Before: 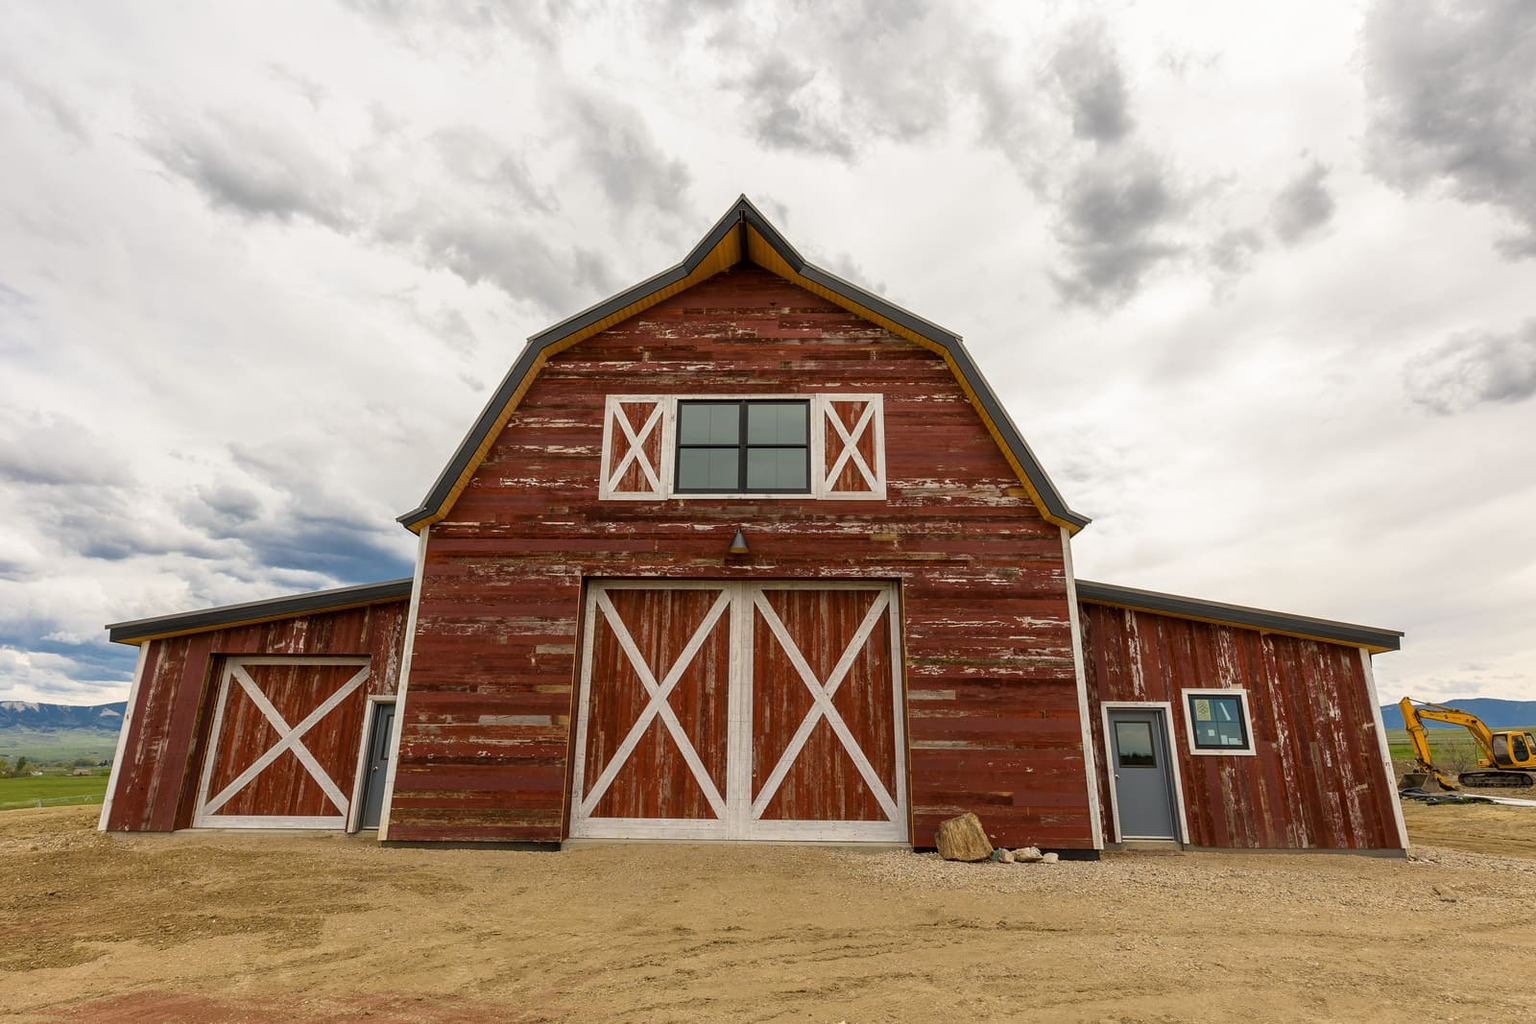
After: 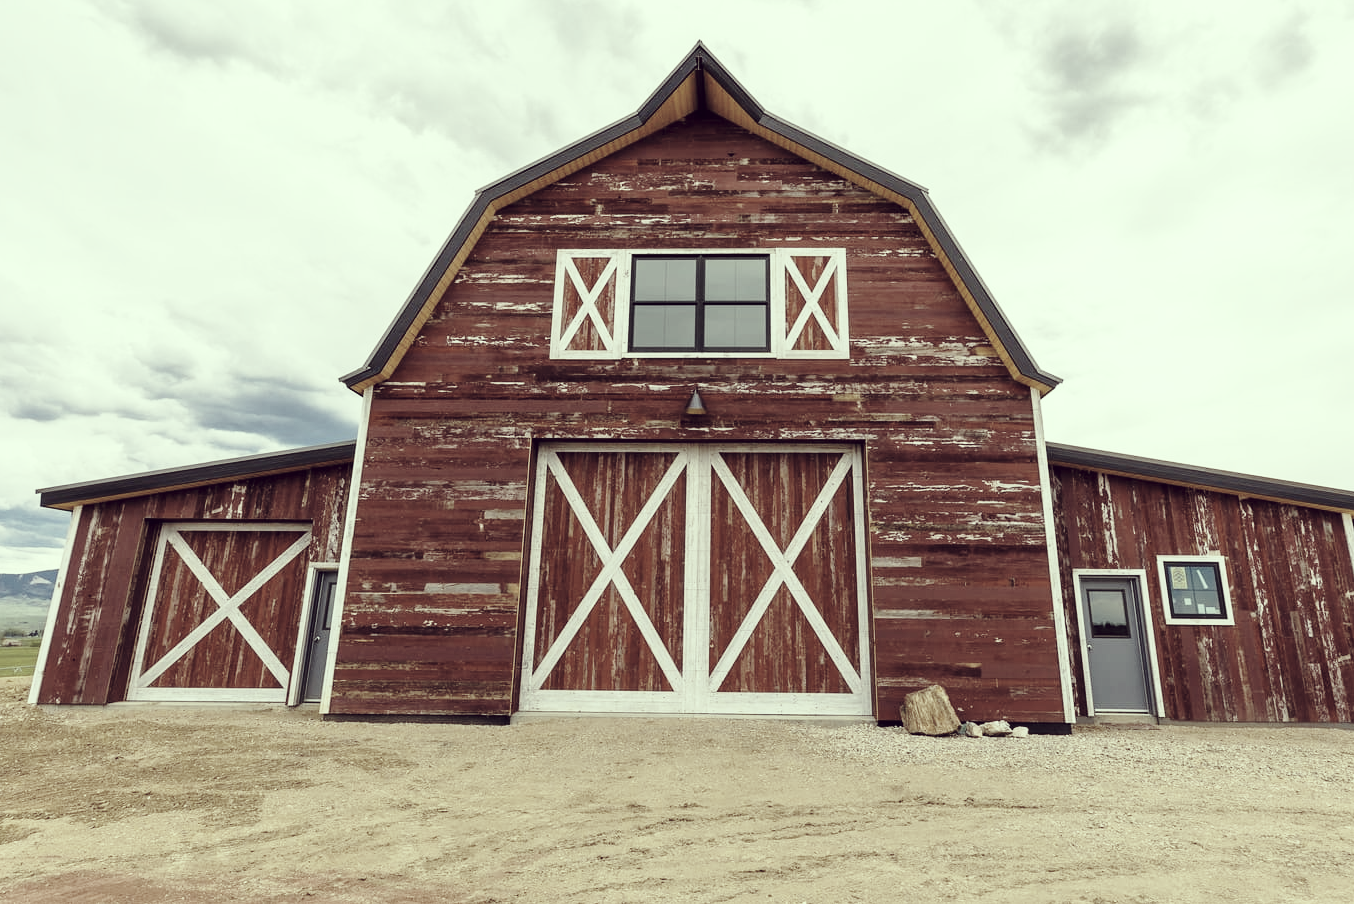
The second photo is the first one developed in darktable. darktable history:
base curve: curves: ch0 [(0, 0) (0.028, 0.03) (0.121, 0.232) (0.46, 0.748) (0.859, 0.968) (1, 1)], preserve colors none
crop and rotate: left 4.637%, top 15.232%, right 10.686%
color correction: highlights a* -20.94, highlights b* 20.99, shadows a* 19.24, shadows b* -21.14, saturation 0.4
